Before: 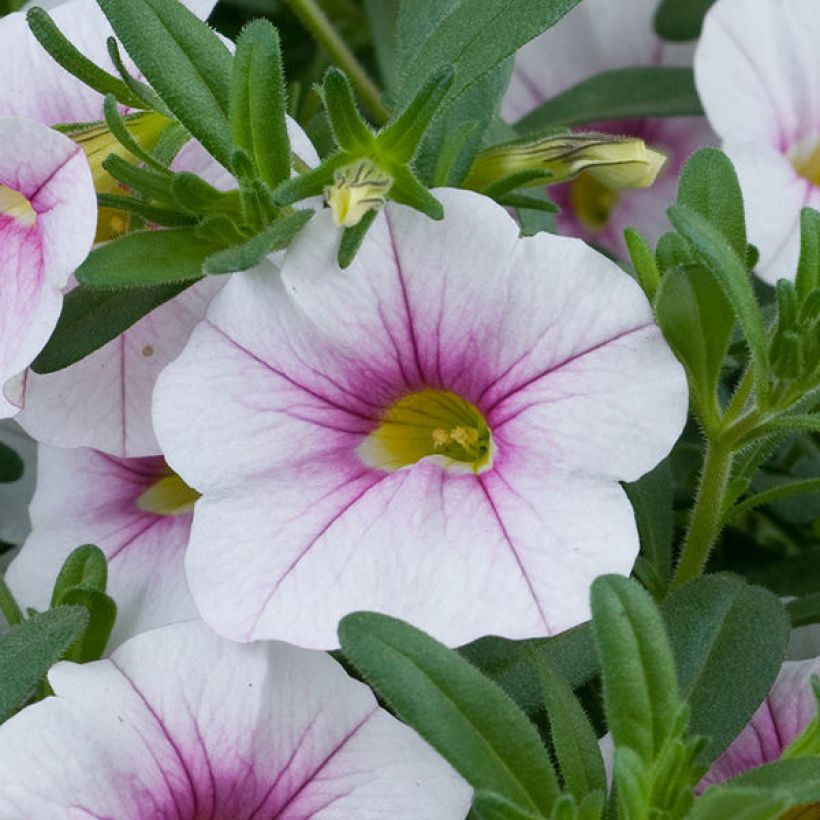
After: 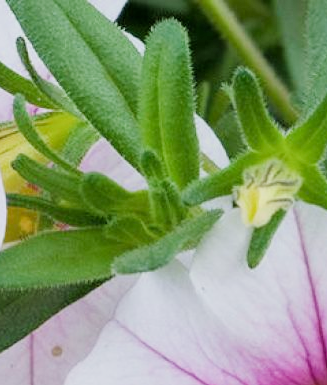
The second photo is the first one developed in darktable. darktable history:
filmic rgb: black relative exposure -7.35 EV, white relative exposure 5.09 EV, hardness 3.21
exposure: exposure 1.001 EV, compensate highlight preservation false
crop and rotate: left 11.181%, top 0.098%, right 48.843%, bottom 52.931%
